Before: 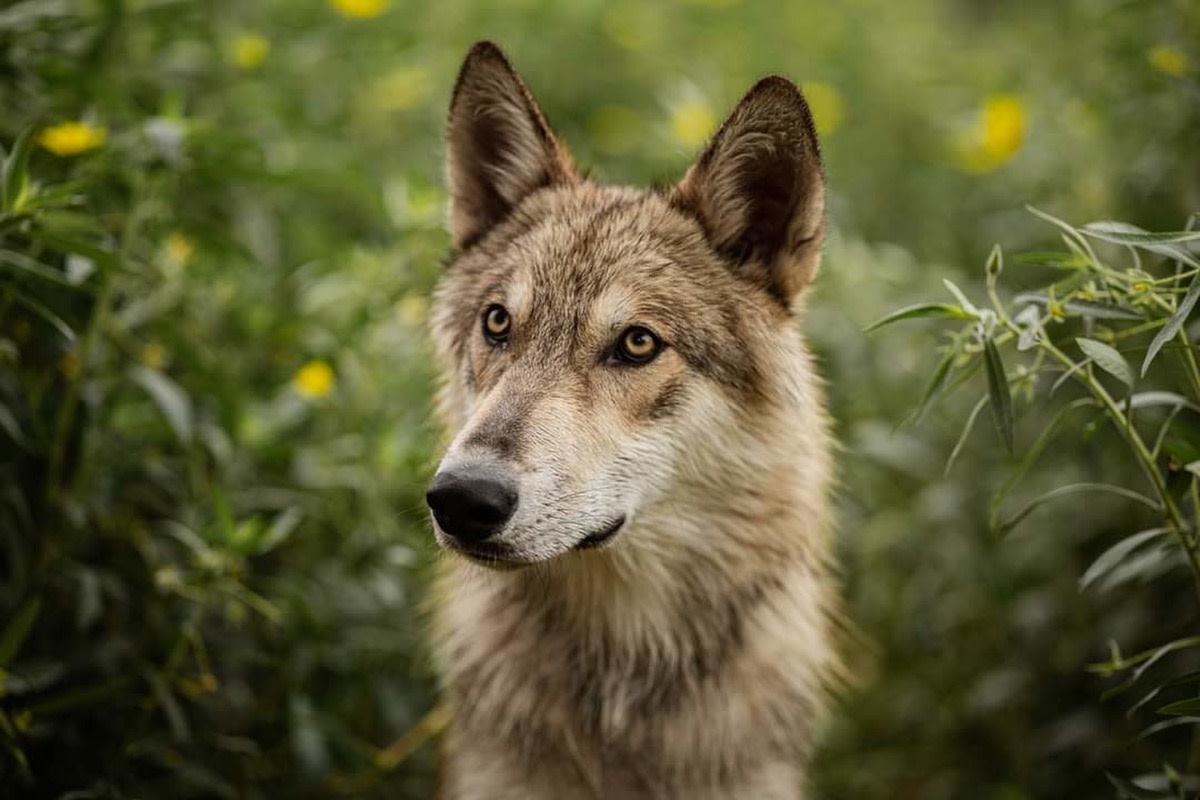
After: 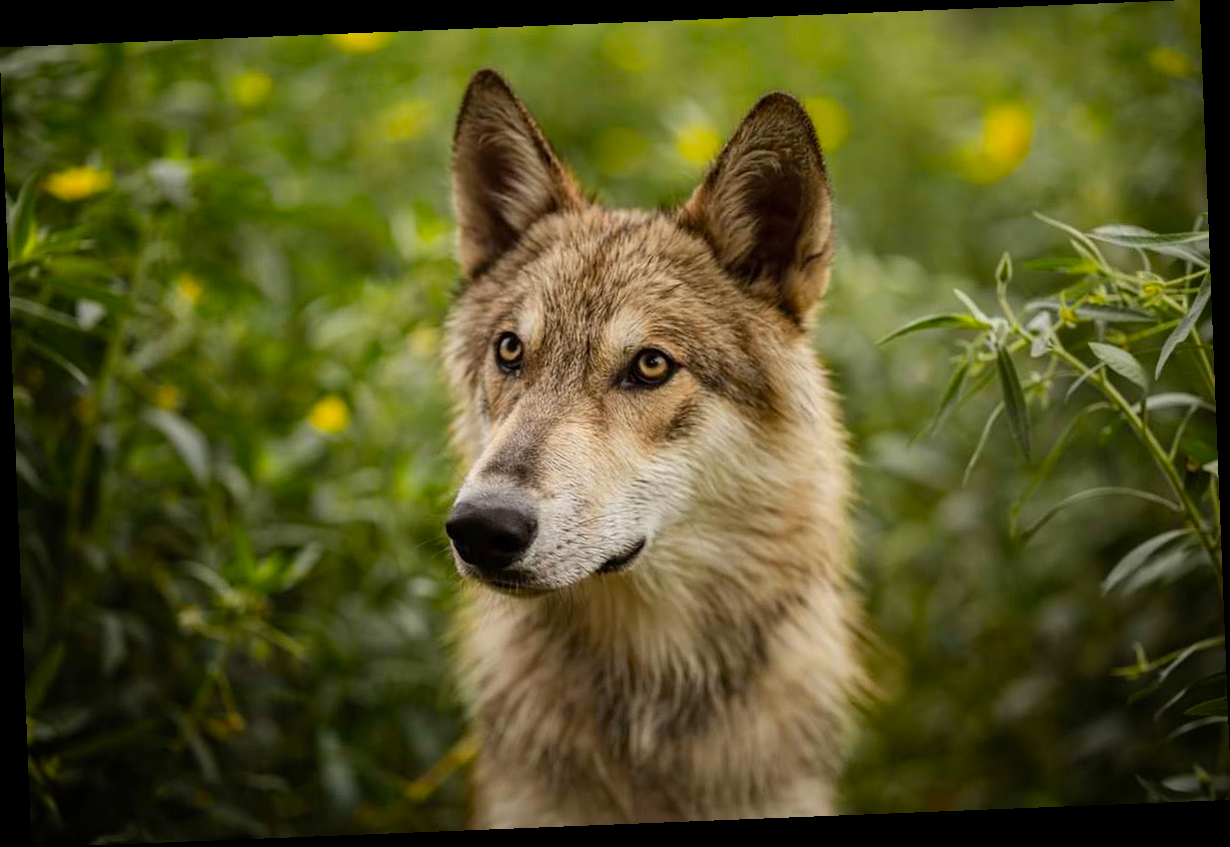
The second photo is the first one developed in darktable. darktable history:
vignetting: fall-off start 97.23%, saturation -0.024, center (-0.033, -0.042), width/height ratio 1.179, unbound false
rotate and perspective: rotation -2.29°, automatic cropping off
color balance: output saturation 120%
